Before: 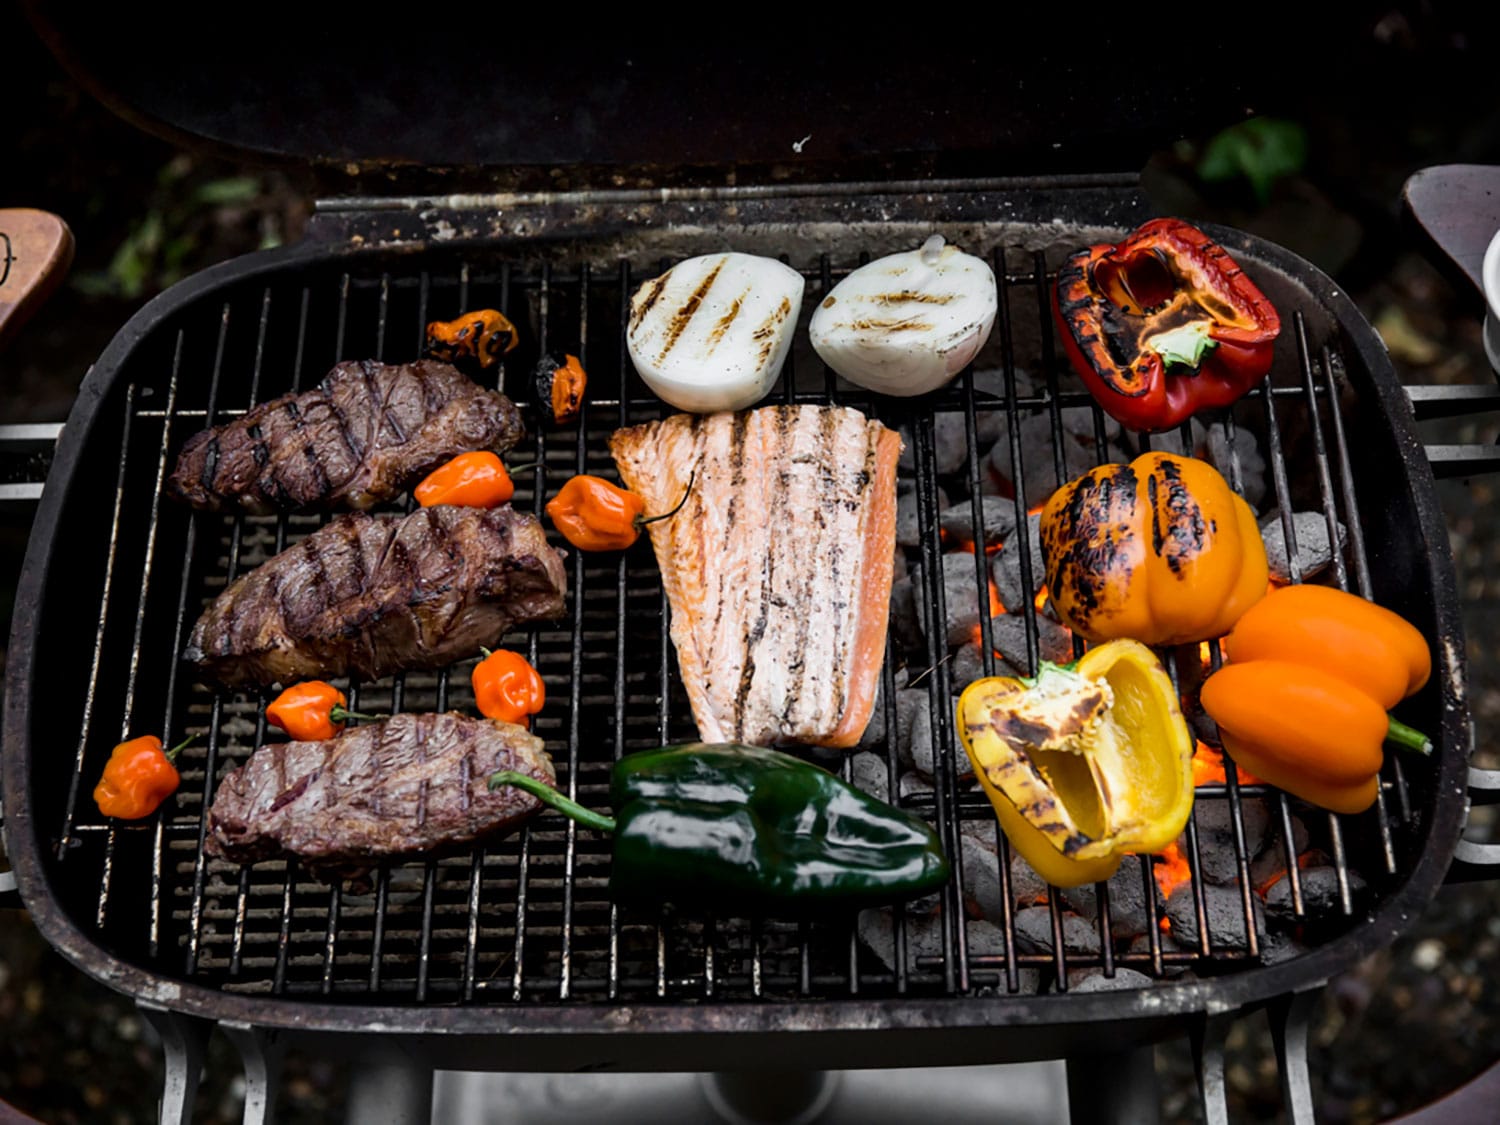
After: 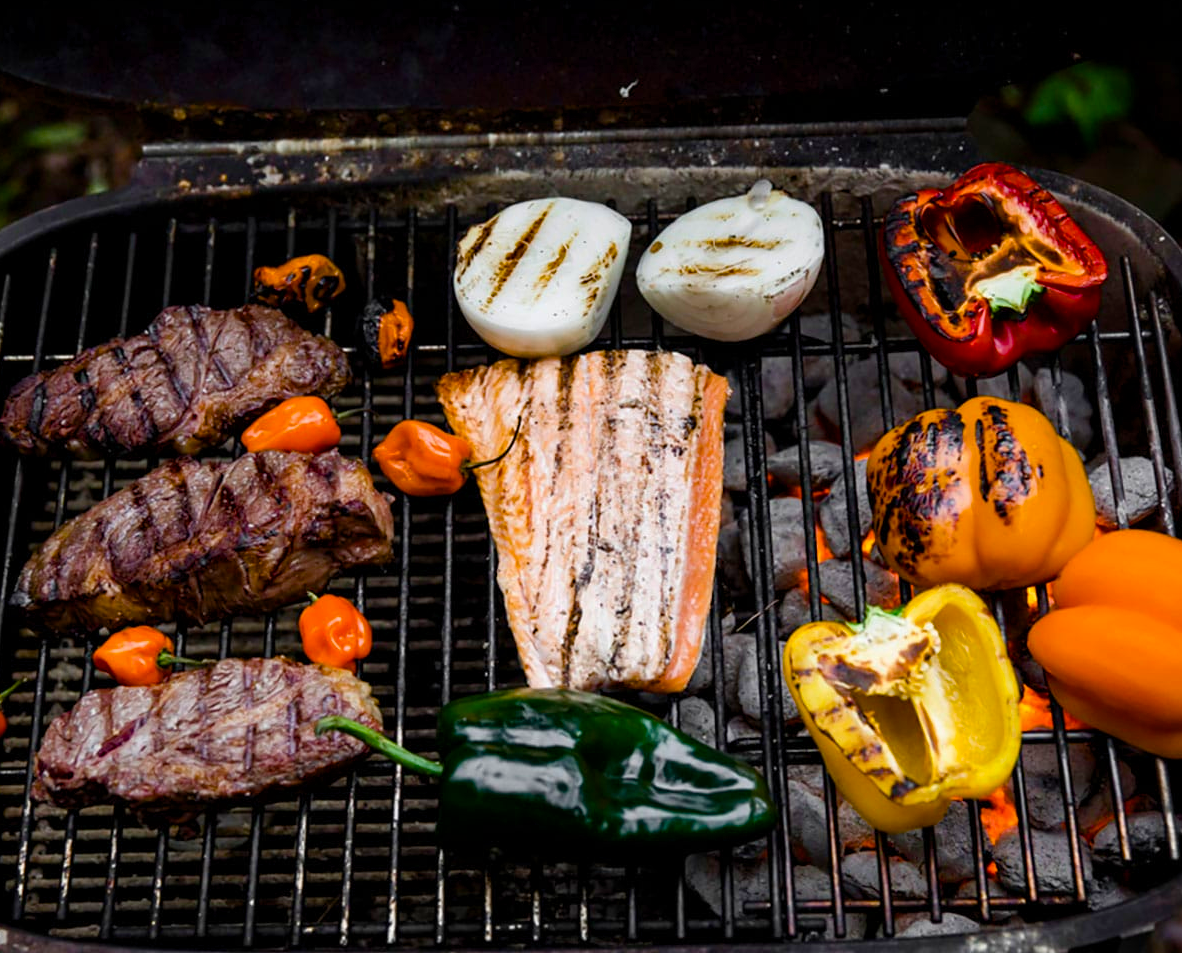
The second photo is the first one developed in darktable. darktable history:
color balance rgb: perceptual saturation grading › global saturation 34.573%, perceptual saturation grading › highlights -29.95%, perceptual saturation grading › shadows 35.232%, global vibrance 21.167%
crop: left 11.598%, top 4.932%, right 9.571%, bottom 10.315%
